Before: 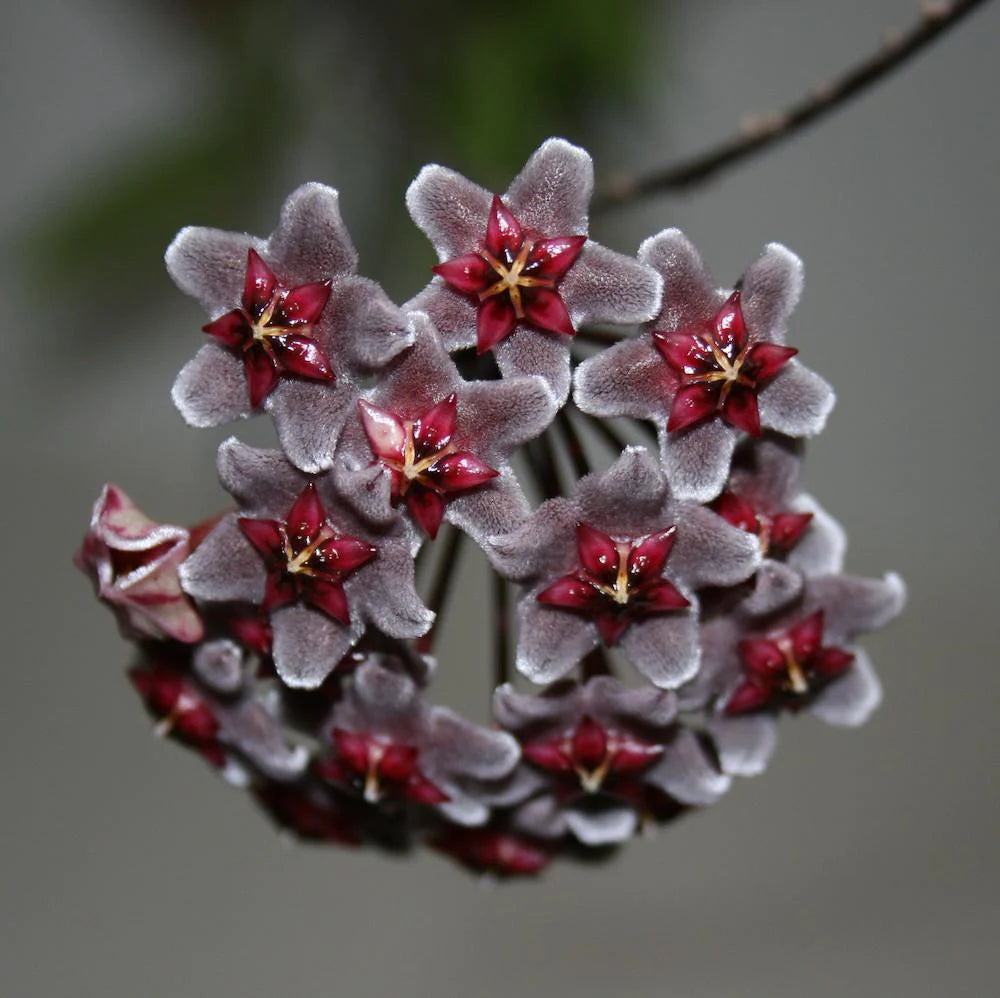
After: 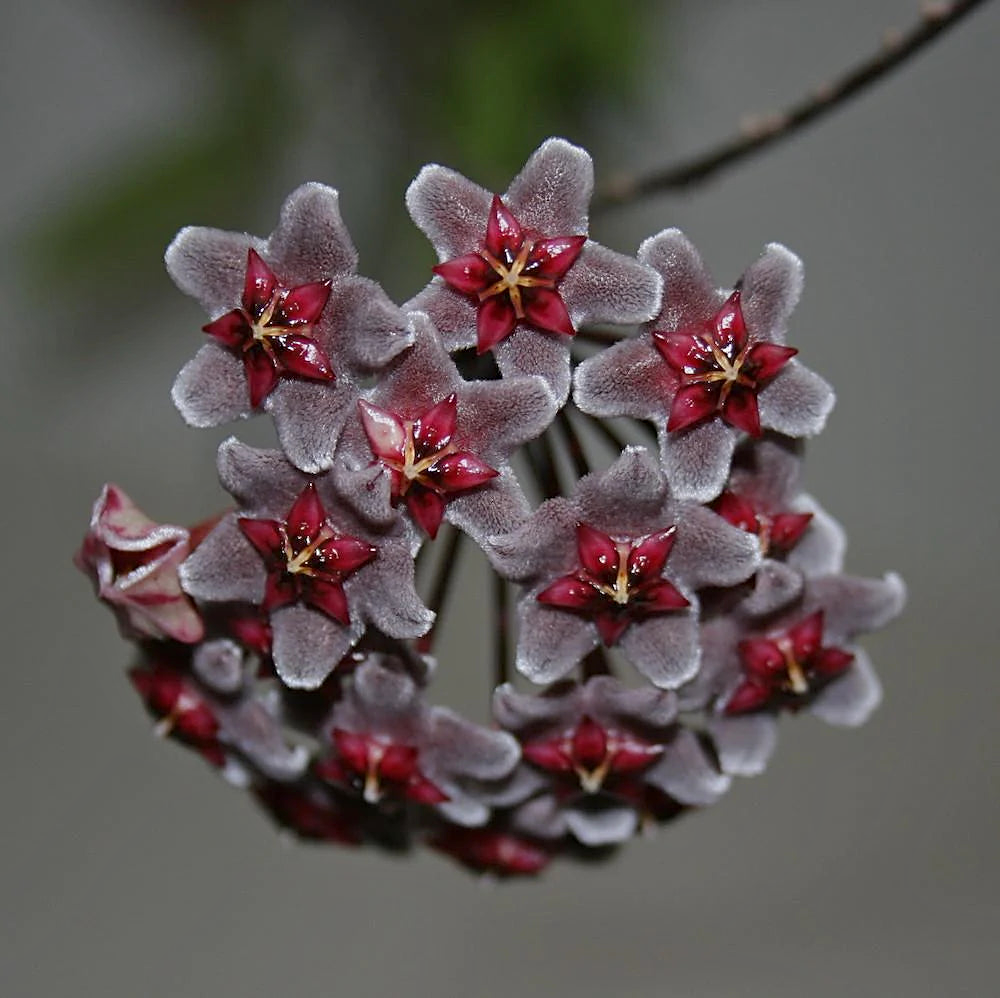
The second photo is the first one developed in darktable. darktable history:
tone equalizer: -8 EV 0.25 EV, -7 EV 0.417 EV, -6 EV 0.417 EV, -5 EV 0.25 EV, -3 EV -0.25 EV, -2 EV -0.417 EV, -1 EV -0.417 EV, +0 EV -0.25 EV, edges refinement/feathering 500, mask exposure compensation -1.57 EV, preserve details guided filter
sharpen: on, module defaults
